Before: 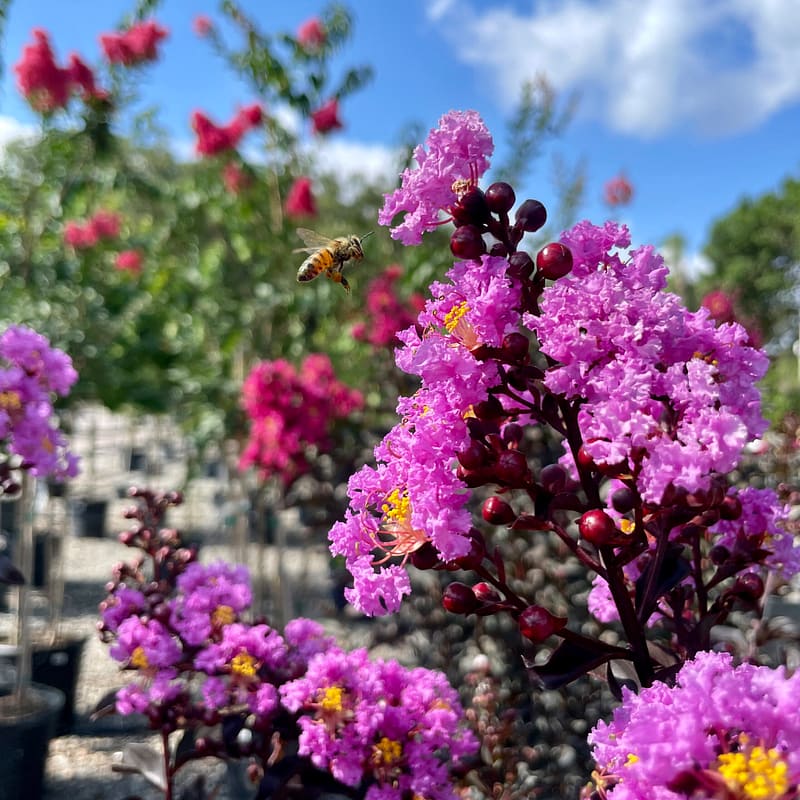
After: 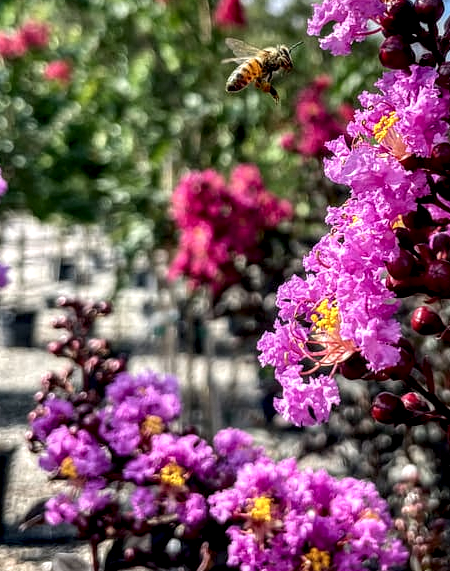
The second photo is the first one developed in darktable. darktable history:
local contrast: highlights 12%, shadows 38%, detail 183%, midtone range 0.471
color correction: highlights a* 0.003, highlights b* -0.283
crop: left 8.966%, top 23.852%, right 34.699%, bottom 4.703%
